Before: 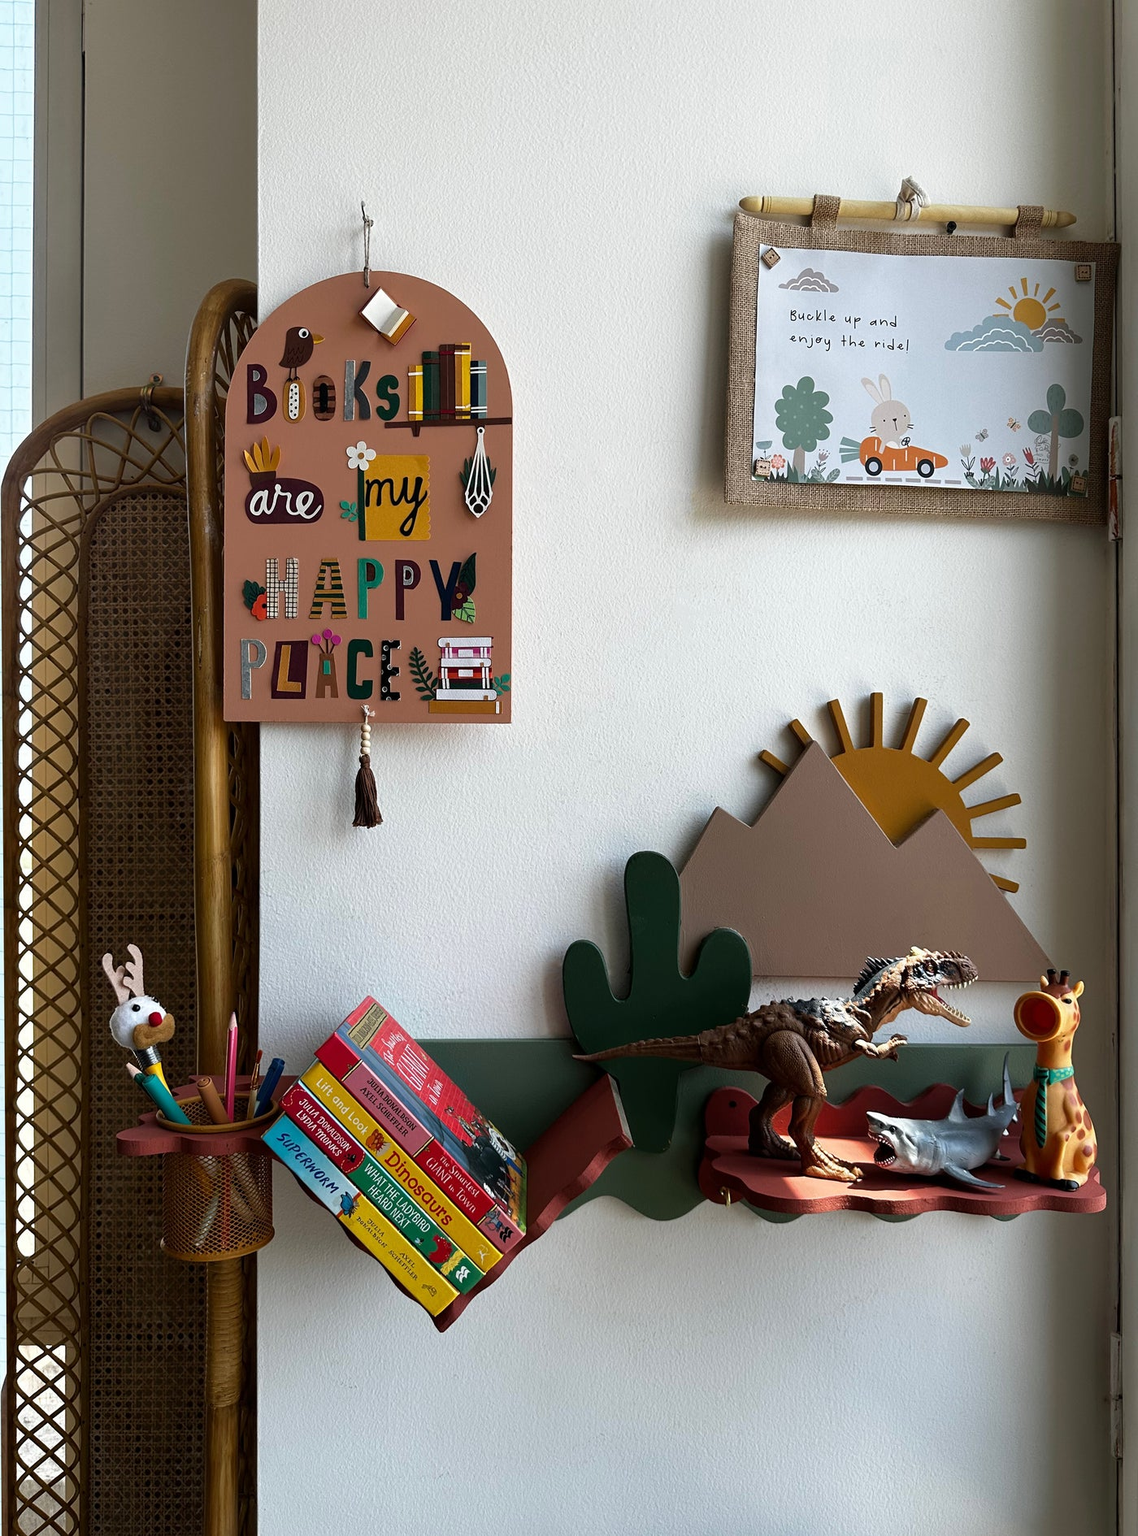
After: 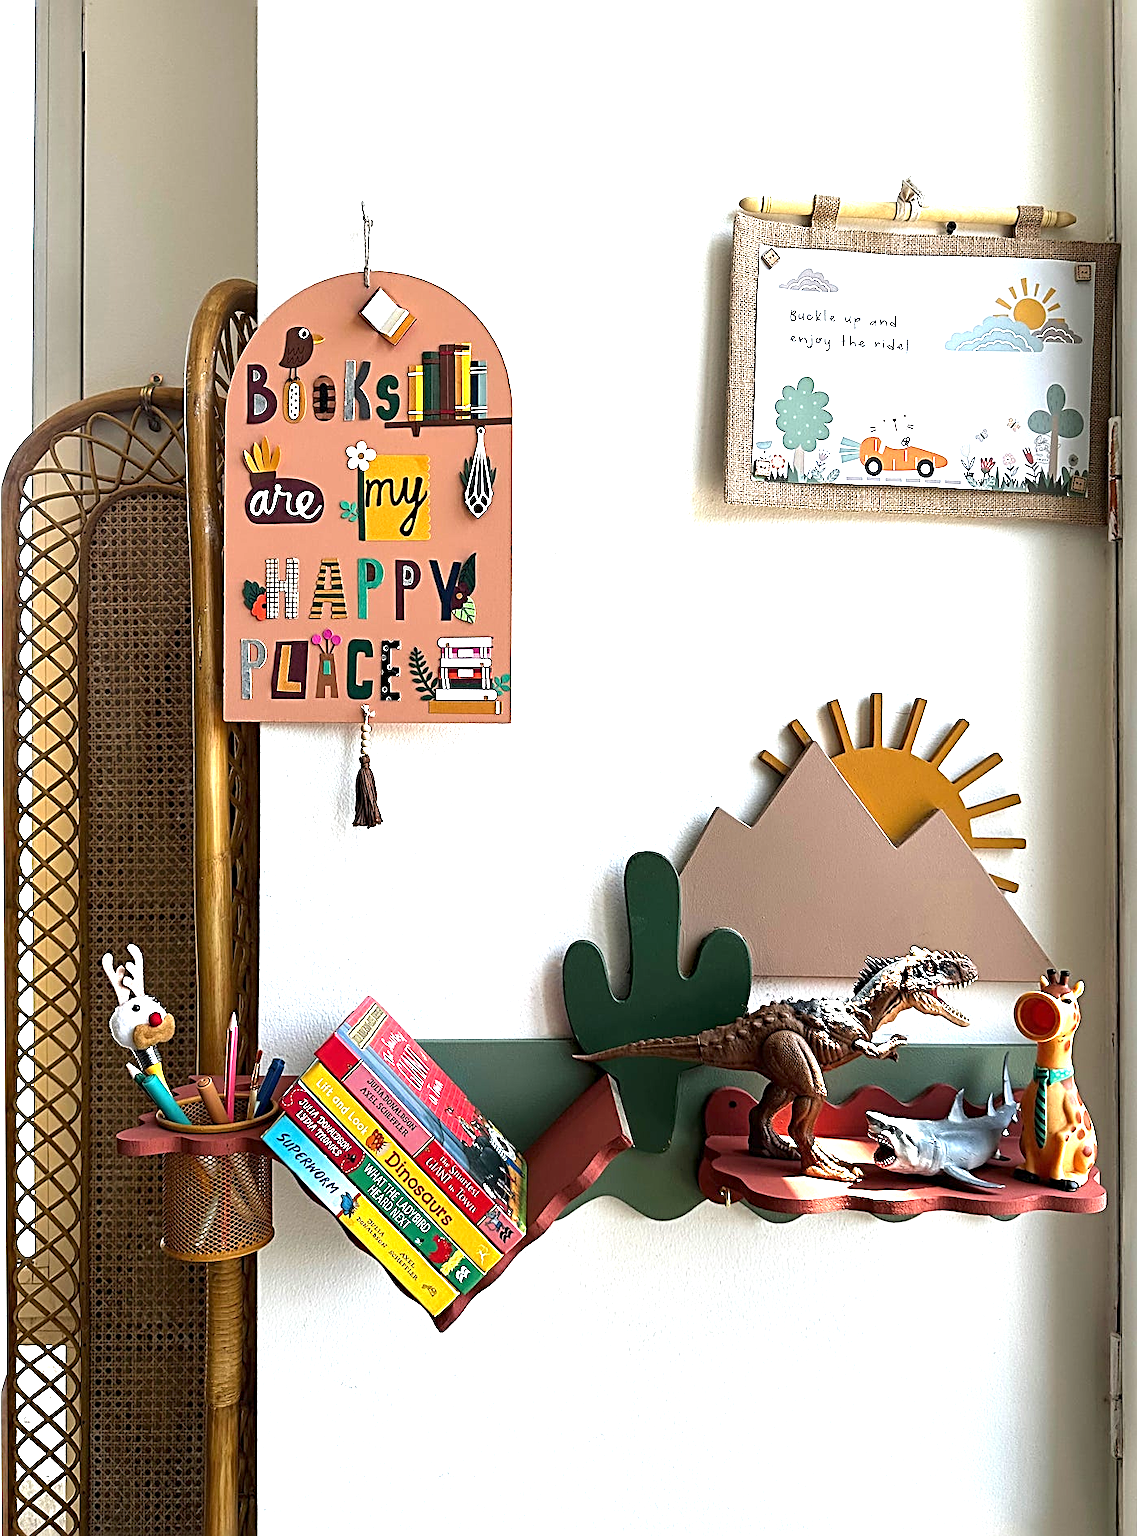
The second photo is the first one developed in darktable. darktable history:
exposure: exposure 1.477 EV, compensate highlight preservation false
sharpen: radius 2.815, amount 0.717
